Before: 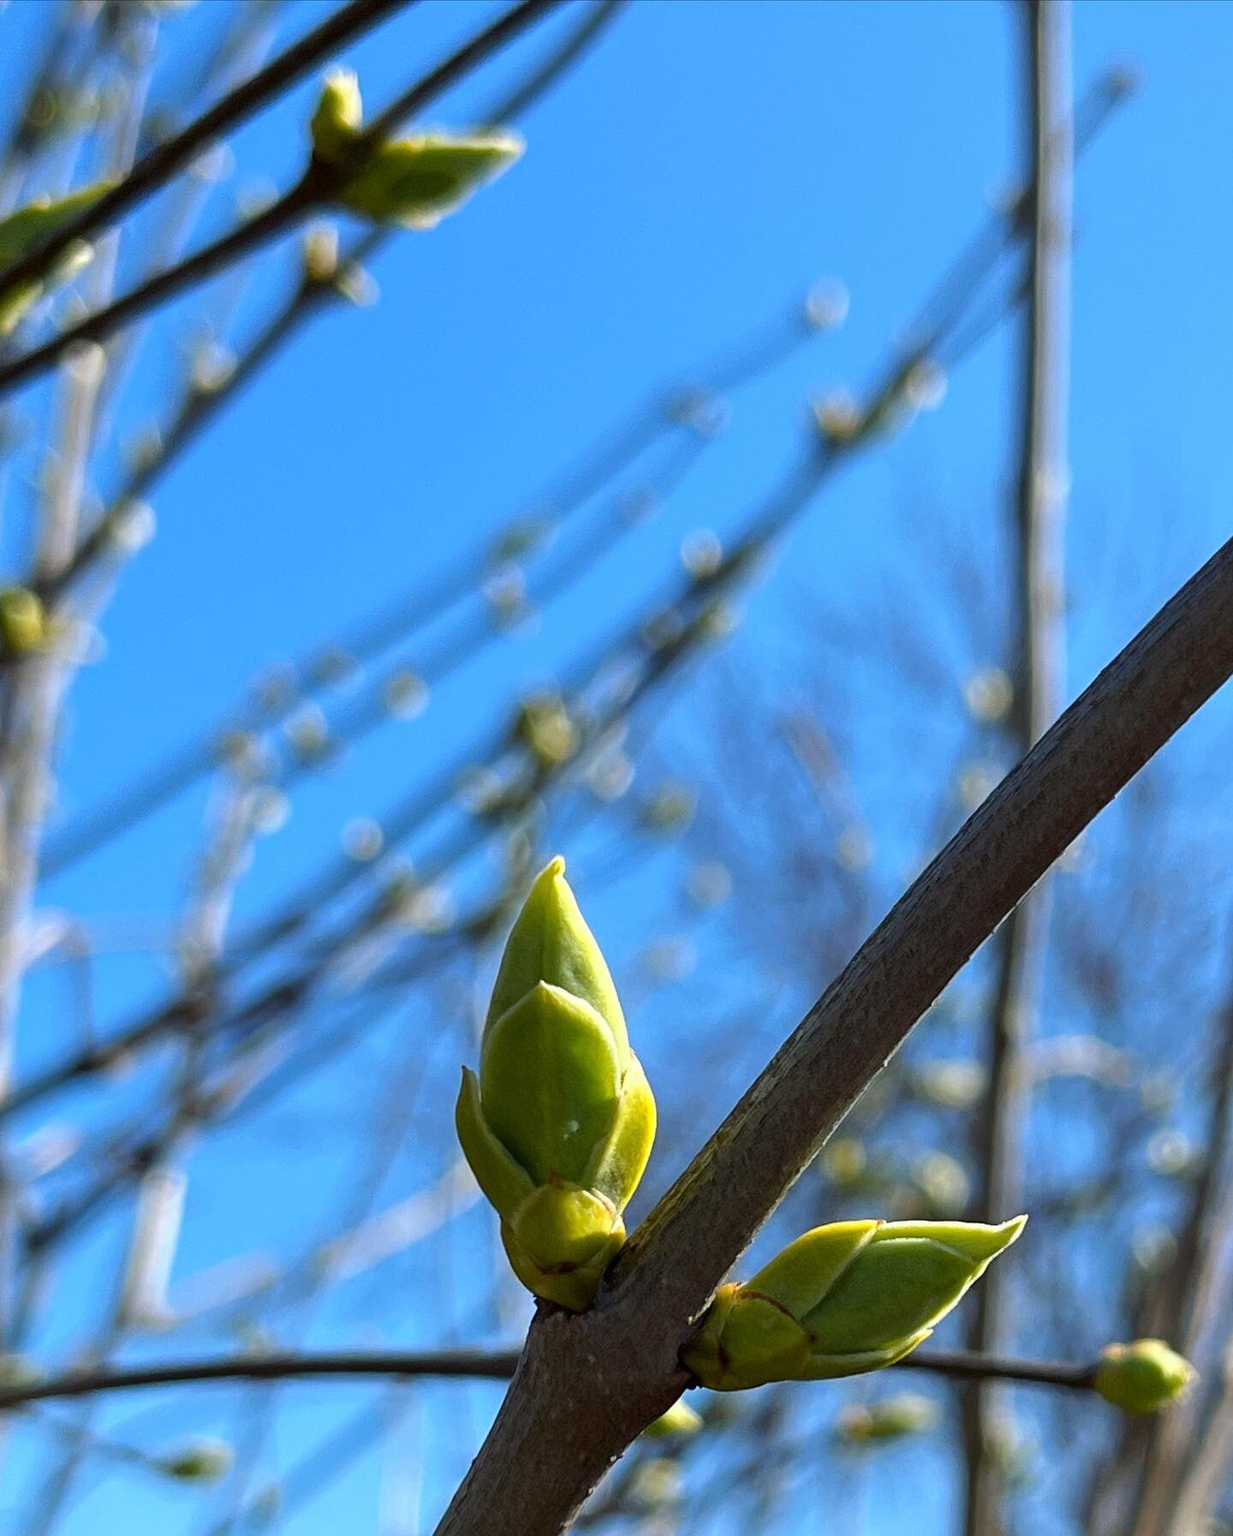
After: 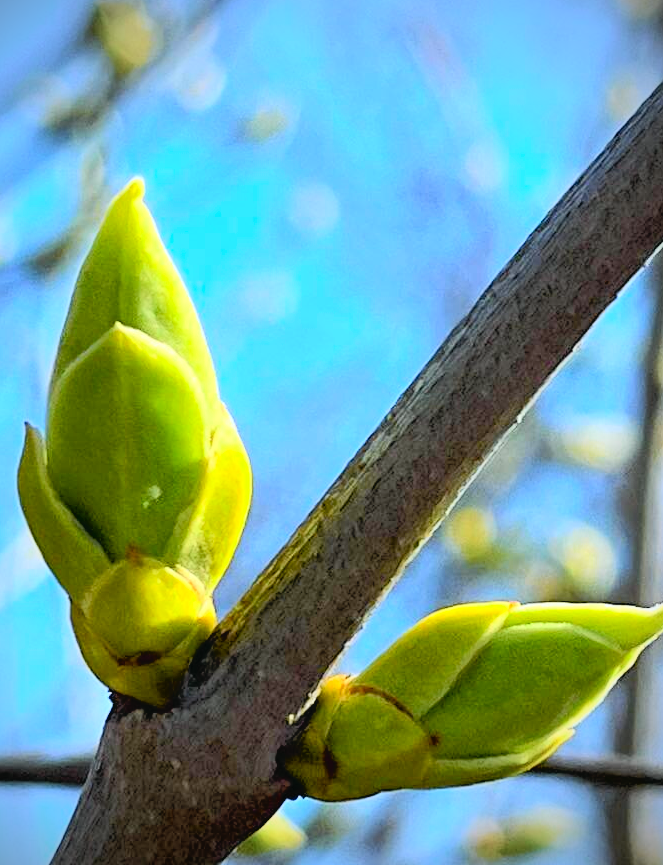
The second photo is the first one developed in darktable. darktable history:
tone curve: curves: ch0 [(0, 0.021) (0.148, 0.076) (0.232, 0.191) (0.398, 0.423) (0.572, 0.672) (0.705, 0.812) (0.877, 0.931) (0.99, 0.987)]; ch1 [(0, 0) (0.377, 0.325) (0.493, 0.486) (0.508, 0.502) (0.515, 0.514) (0.554, 0.586) (0.623, 0.658) (0.701, 0.704) (0.778, 0.751) (1, 1)]; ch2 [(0, 0) (0.431, 0.398) (0.485, 0.486) (0.495, 0.498) (0.511, 0.507) (0.58, 0.66) (0.679, 0.757) (0.749, 0.829) (1, 0.991)], color space Lab, independent channels, preserve colors none
vignetting: fall-off radius 61.02%, brightness -0.819
crop: left 35.824%, top 45.903%, right 18.113%, bottom 5.832%
tone equalizer: -8 EV -0.574 EV, edges refinement/feathering 500, mask exposure compensation -1.57 EV, preserve details no
contrast brightness saturation: contrast 0.103, brightness 0.298, saturation 0.141
